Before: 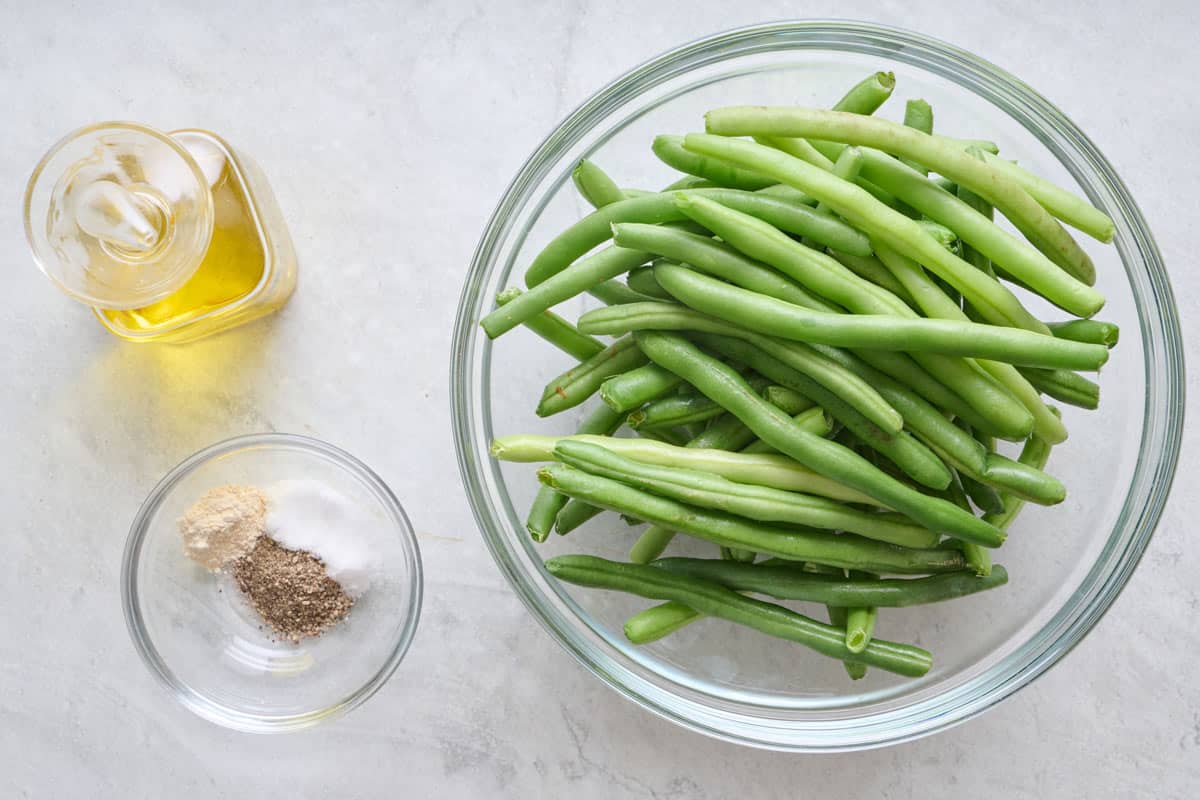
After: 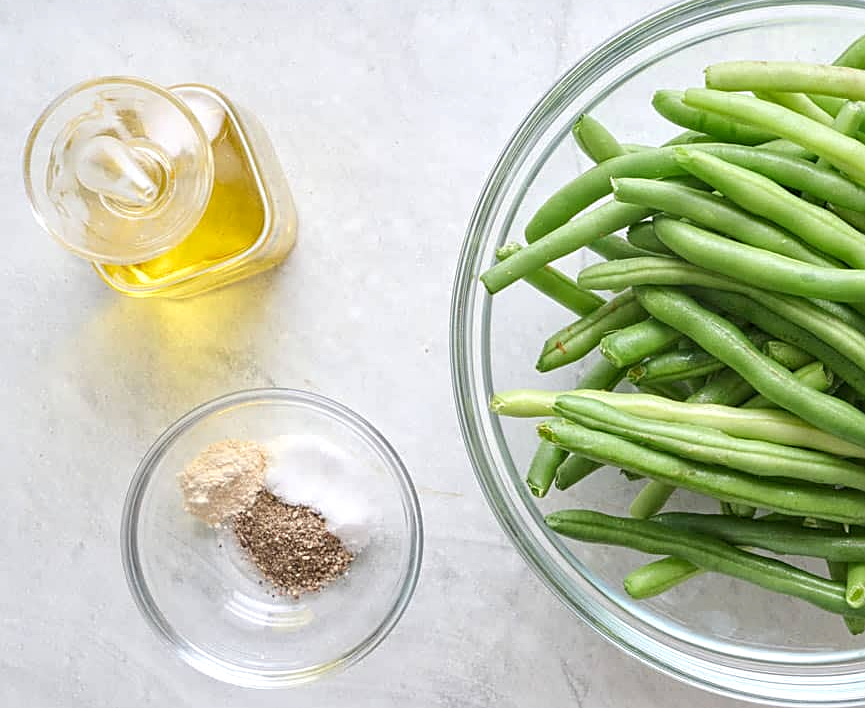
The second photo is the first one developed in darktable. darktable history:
local contrast: highlights 104%, shadows 99%, detail 119%, midtone range 0.2
crop: top 5.737%, right 27.884%, bottom 5.684%
exposure: exposure 0.133 EV, compensate highlight preservation false
sharpen: on, module defaults
